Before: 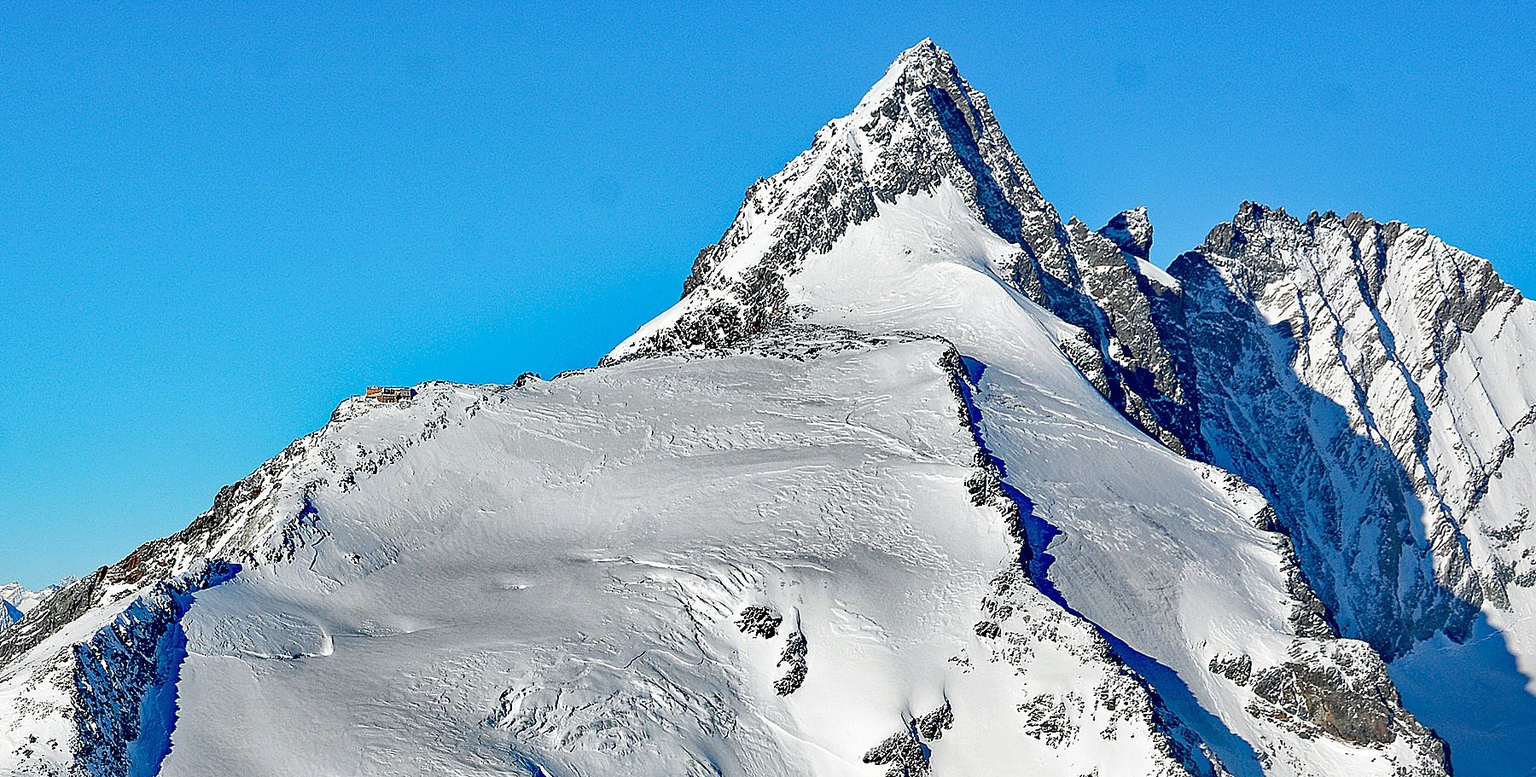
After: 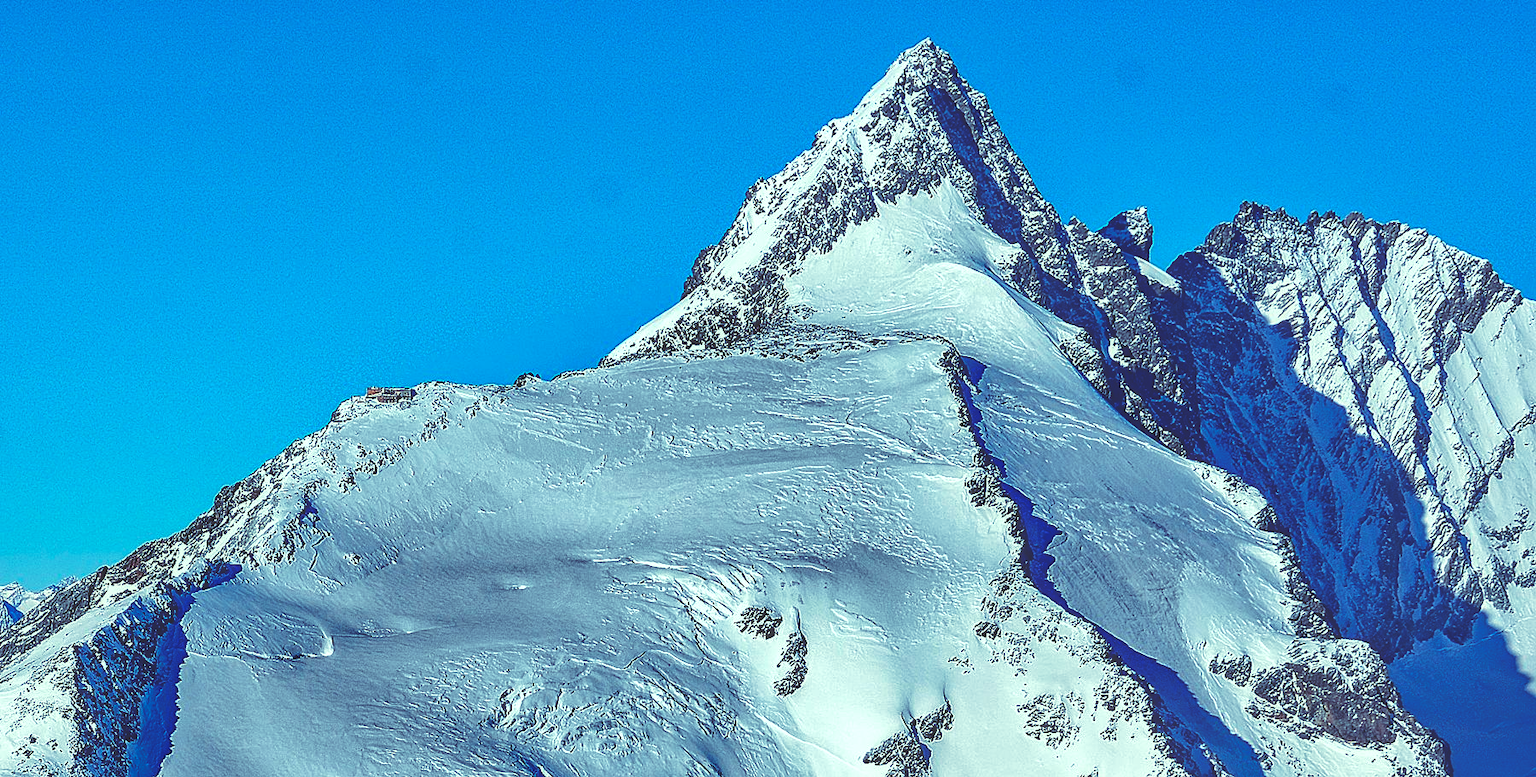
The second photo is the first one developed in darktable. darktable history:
rgb curve: curves: ch0 [(0, 0.186) (0.314, 0.284) (0.576, 0.466) (0.805, 0.691) (0.936, 0.886)]; ch1 [(0, 0.186) (0.314, 0.284) (0.581, 0.534) (0.771, 0.746) (0.936, 0.958)]; ch2 [(0, 0.216) (0.275, 0.39) (1, 1)], mode RGB, independent channels, compensate middle gray true, preserve colors none
local contrast: on, module defaults
